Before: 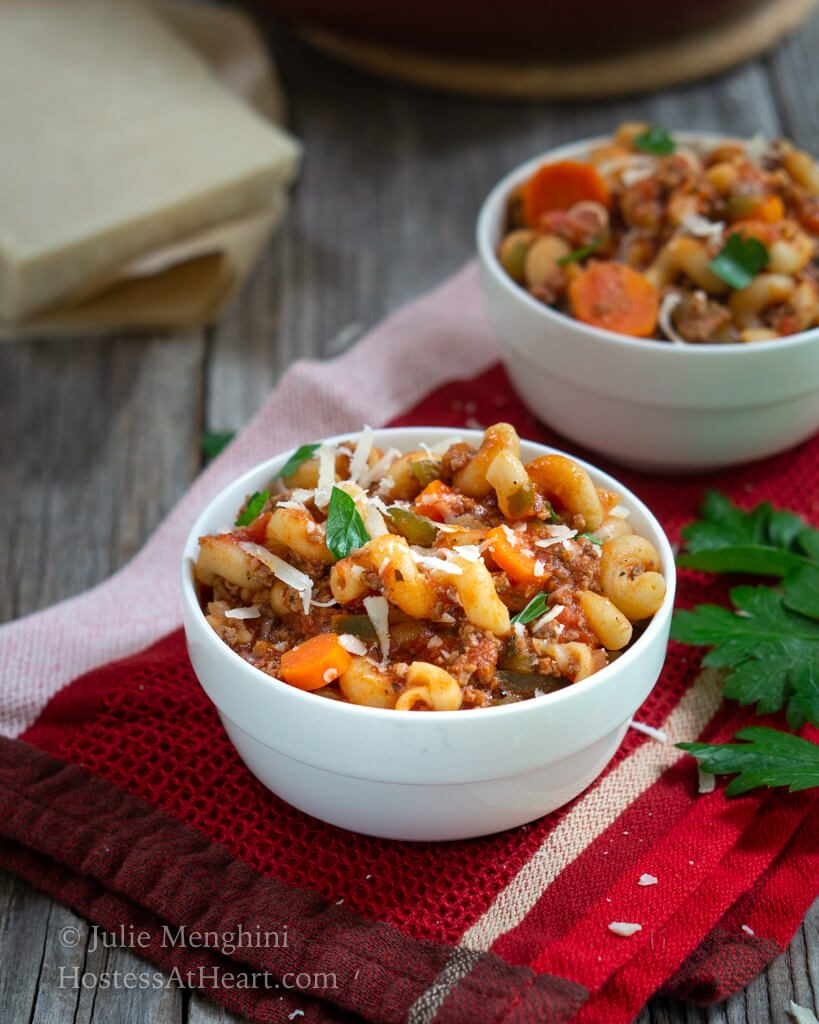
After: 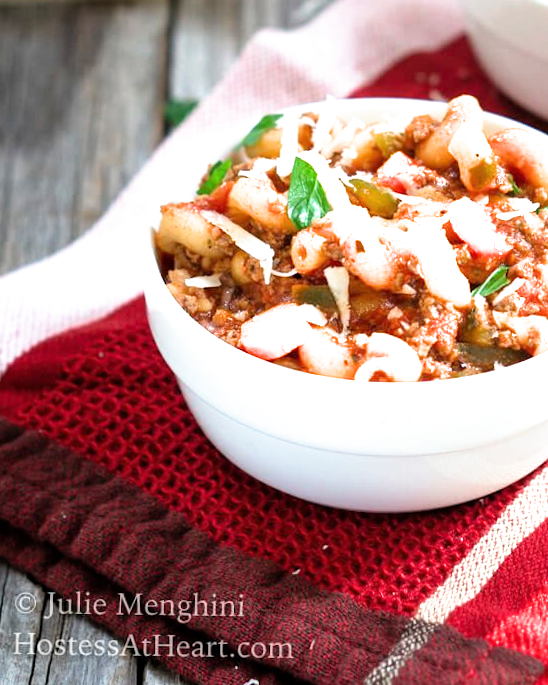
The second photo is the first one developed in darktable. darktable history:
filmic rgb: black relative exposure -12.8 EV, white relative exposure 2.8 EV, threshold 3 EV, target black luminance 0%, hardness 8.54, latitude 70.41%, contrast 1.133, shadows ↔ highlights balance -0.395%, color science v4 (2020), enable highlight reconstruction true
crop and rotate: angle -0.82°, left 3.85%, top 31.828%, right 27.992%
exposure: black level correction 0, exposure 1.2 EV, compensate highlight preservation false
